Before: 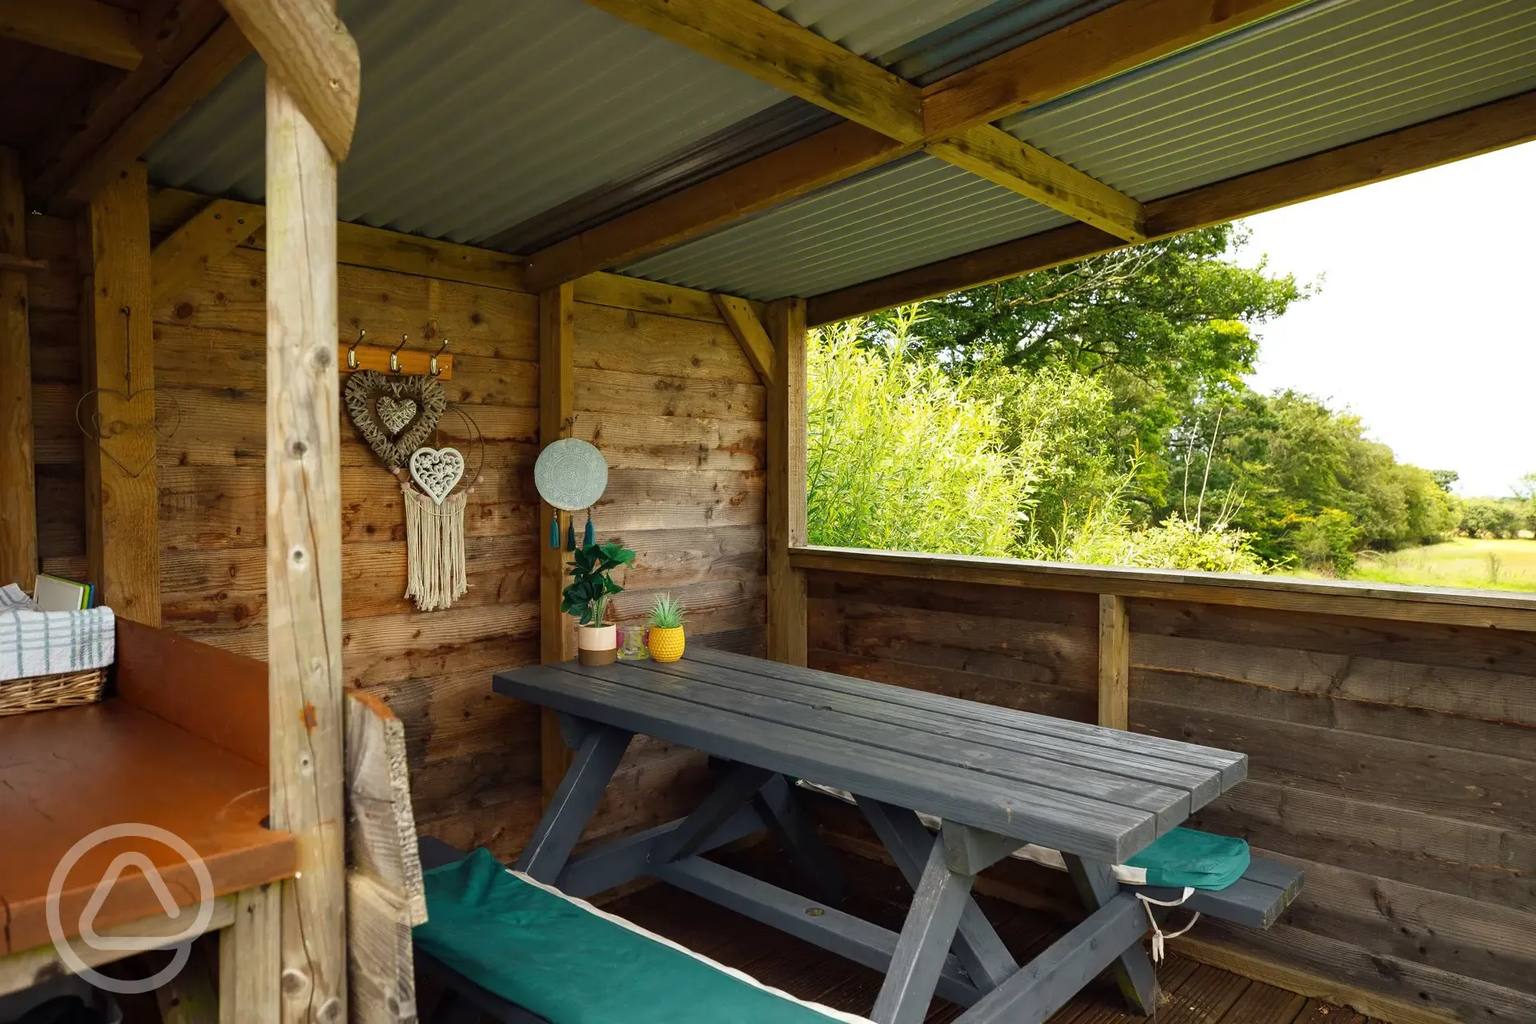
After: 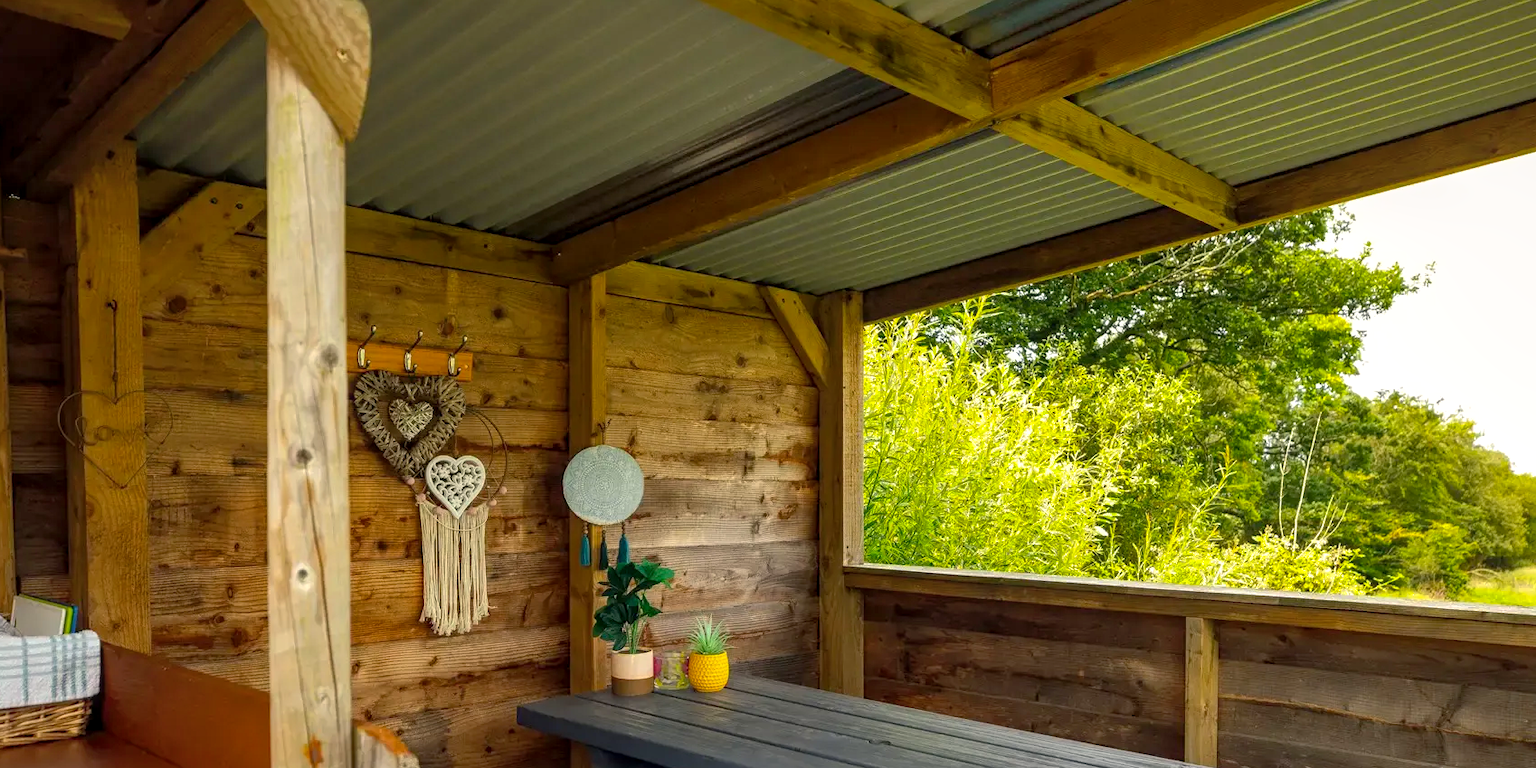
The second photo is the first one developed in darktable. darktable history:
shadows and highlights: on, module defaults
crop: left 1.56%, top 3.366%, right 7.735%, bottom 28.483%
local contrast: on, module defaults
color balance rgb: highlights gain › chroma 1.11%, highlights gain › hue 70.27°, perceptual saturation grading › global saturation 17.099%, contrast 5.052%
